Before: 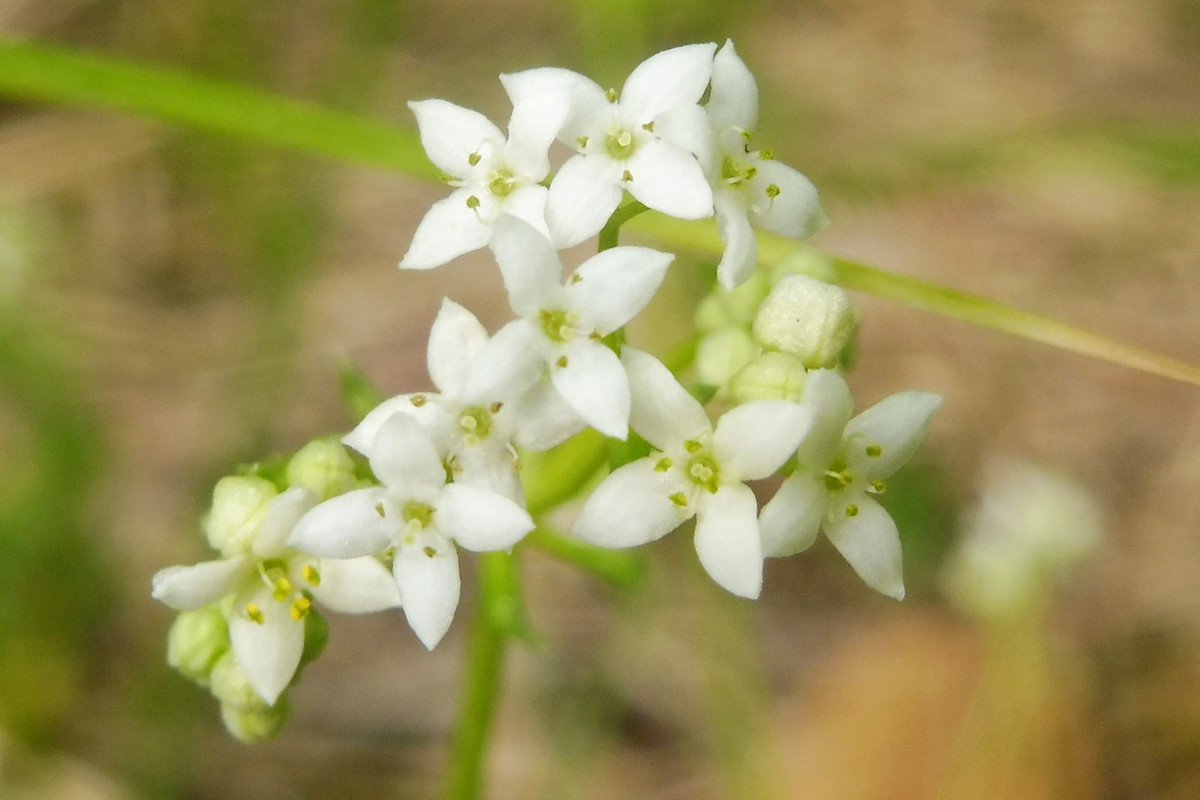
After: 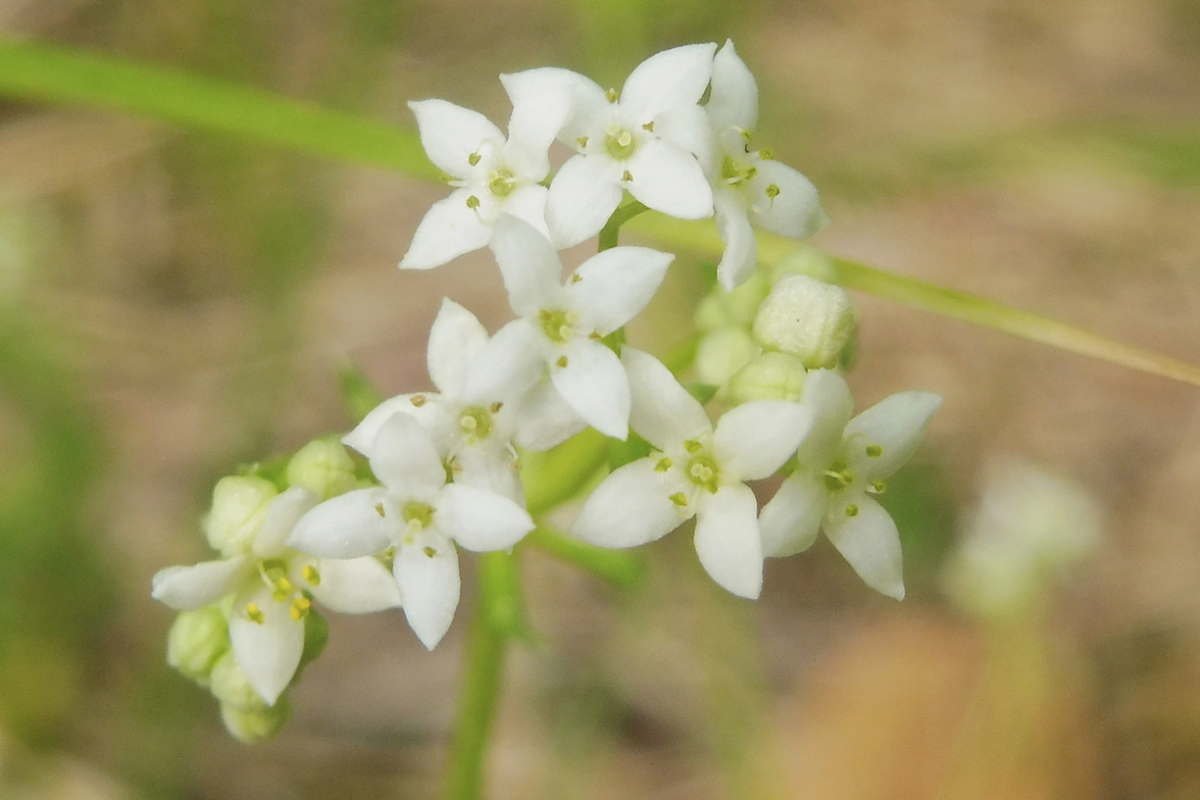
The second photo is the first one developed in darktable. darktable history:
contrast brightness saturation: contrast -0.133, brightness 0.047, saturation -0.115
